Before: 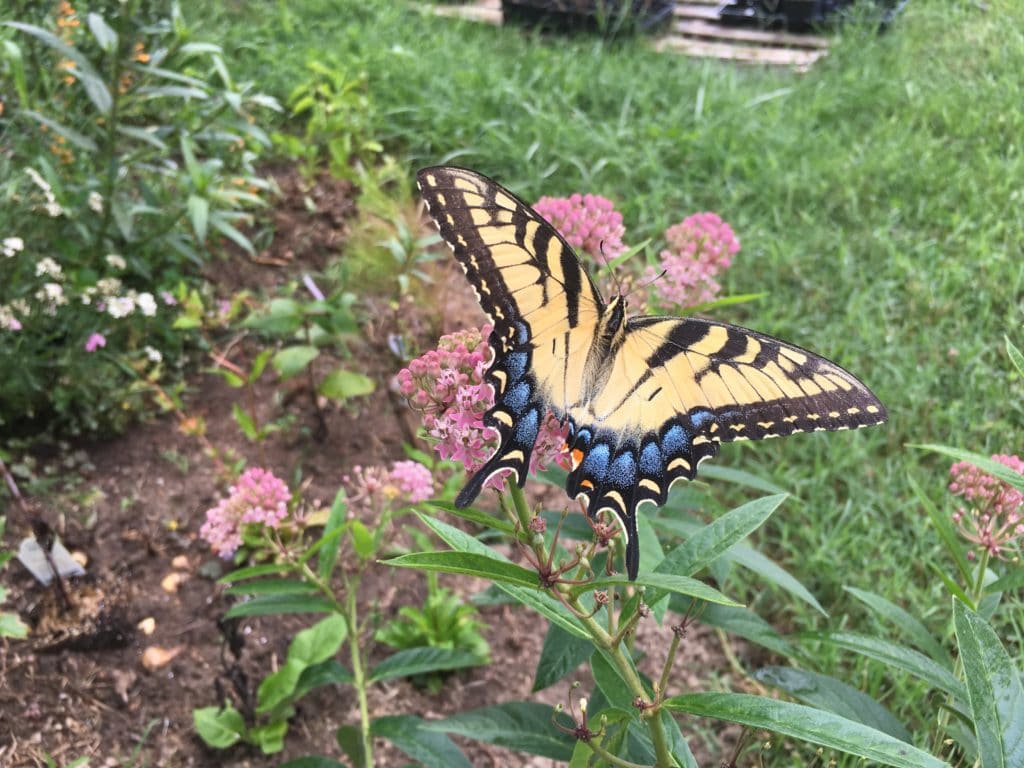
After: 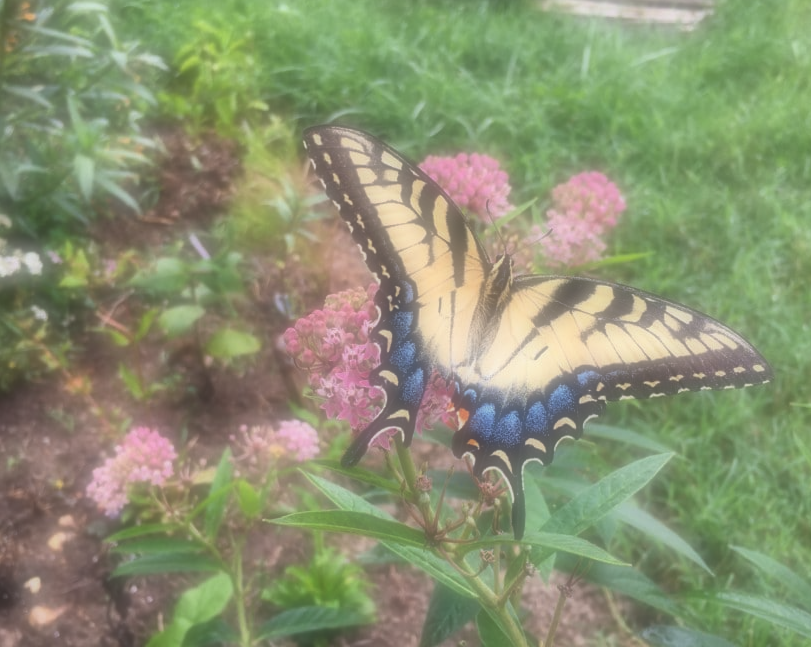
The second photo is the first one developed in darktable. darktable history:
crop: left 11.225%, top 5.381%, right 9.565%, bottom 10.314%
soften: on, module defaults
